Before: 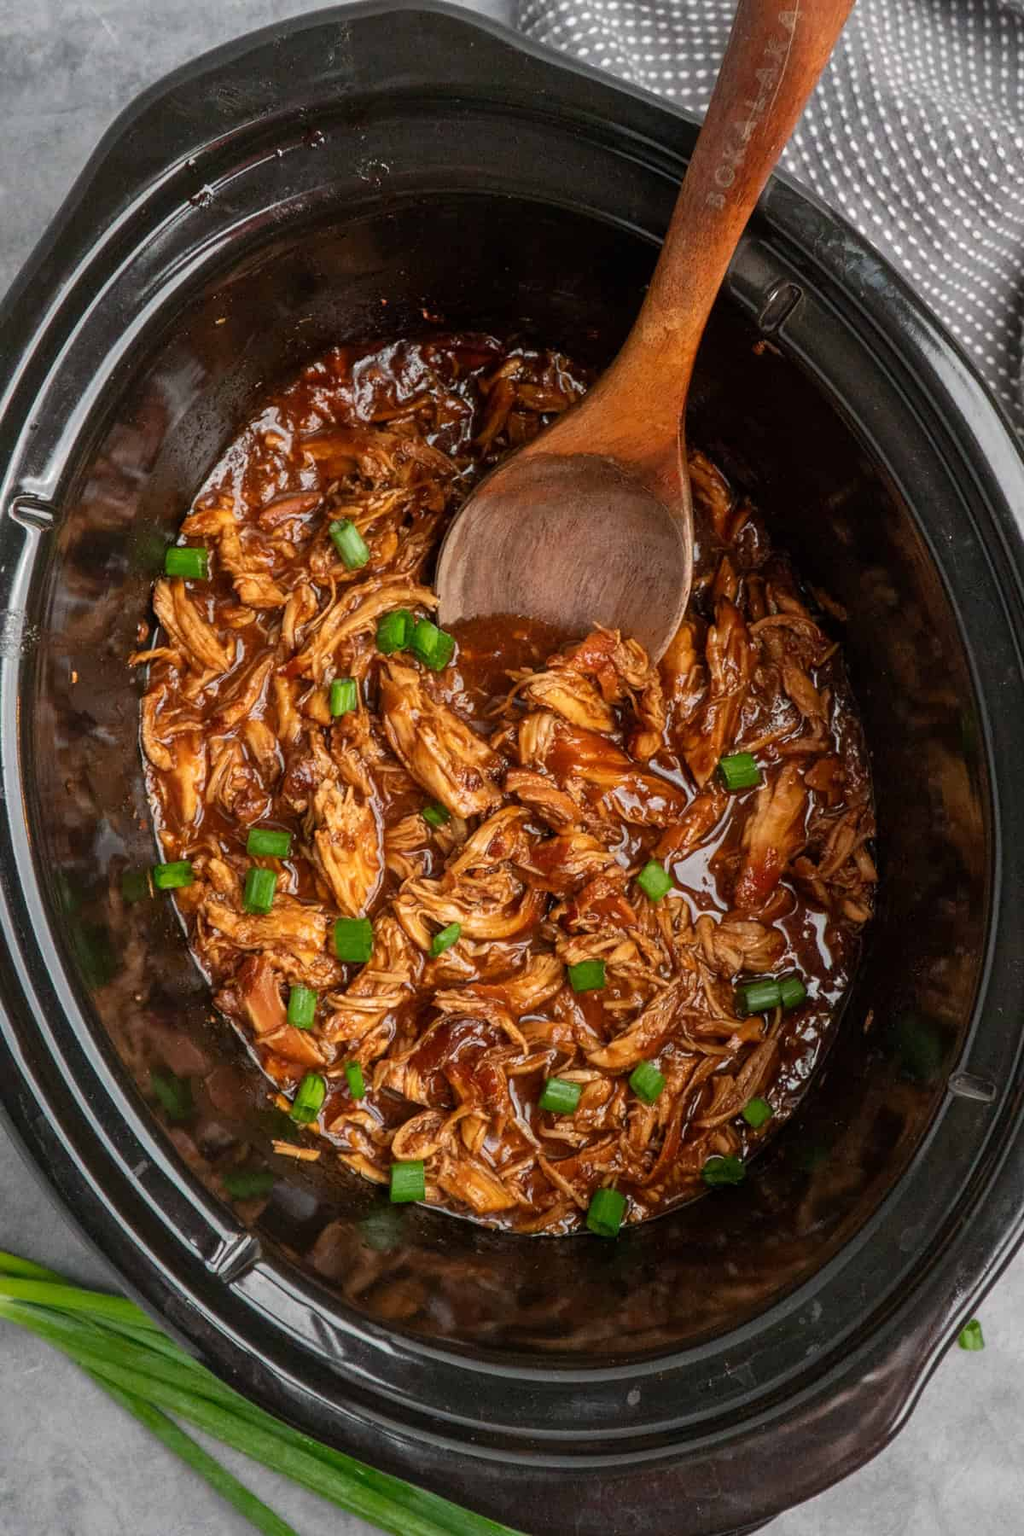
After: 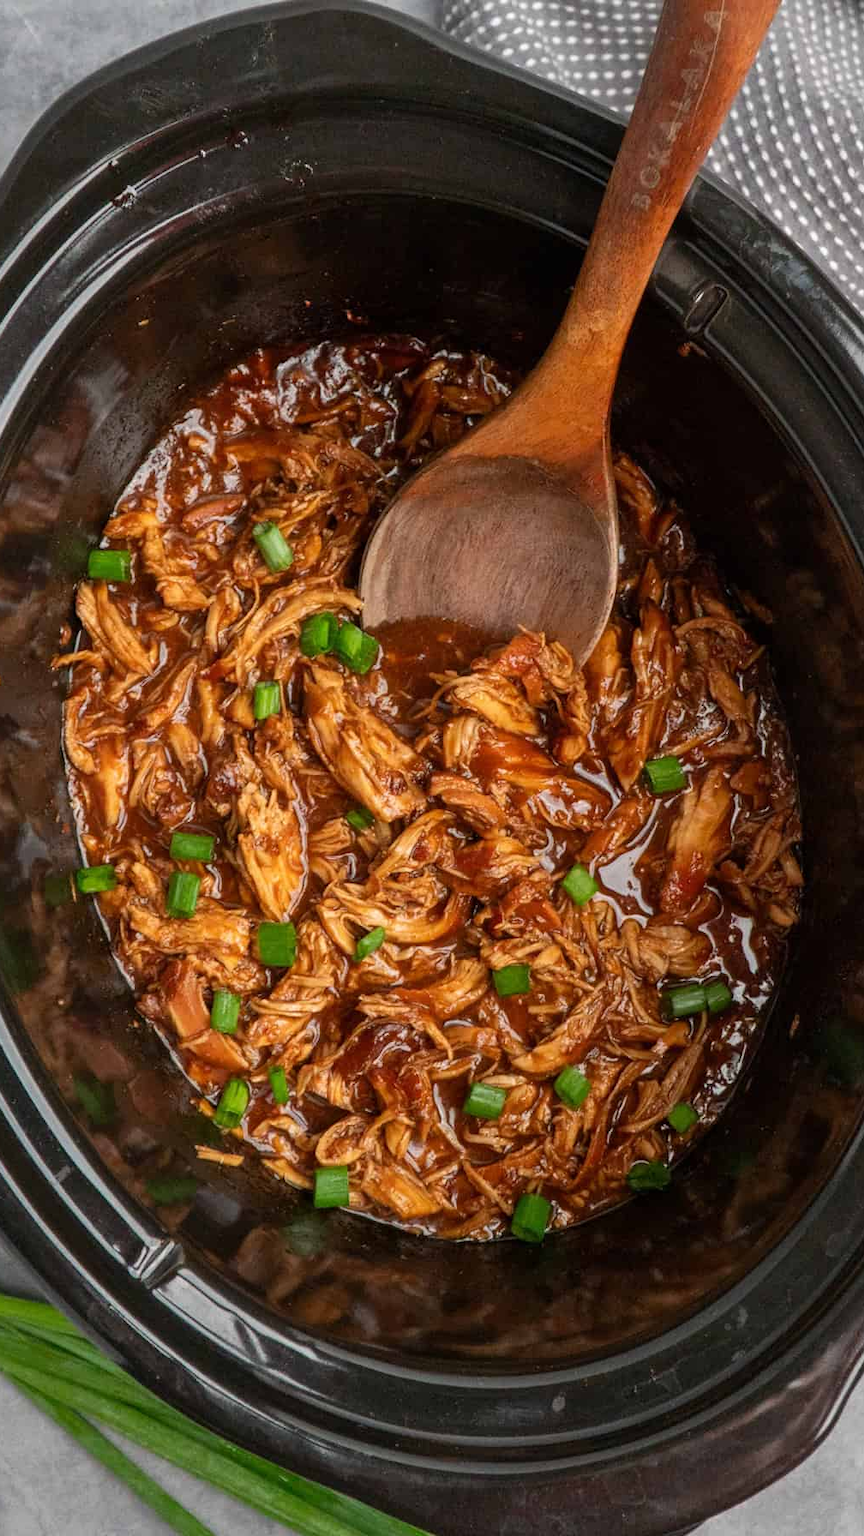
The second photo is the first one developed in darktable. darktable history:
crop: left 7.598%, right 7.873%
exposure: compensate highlight preservation false
